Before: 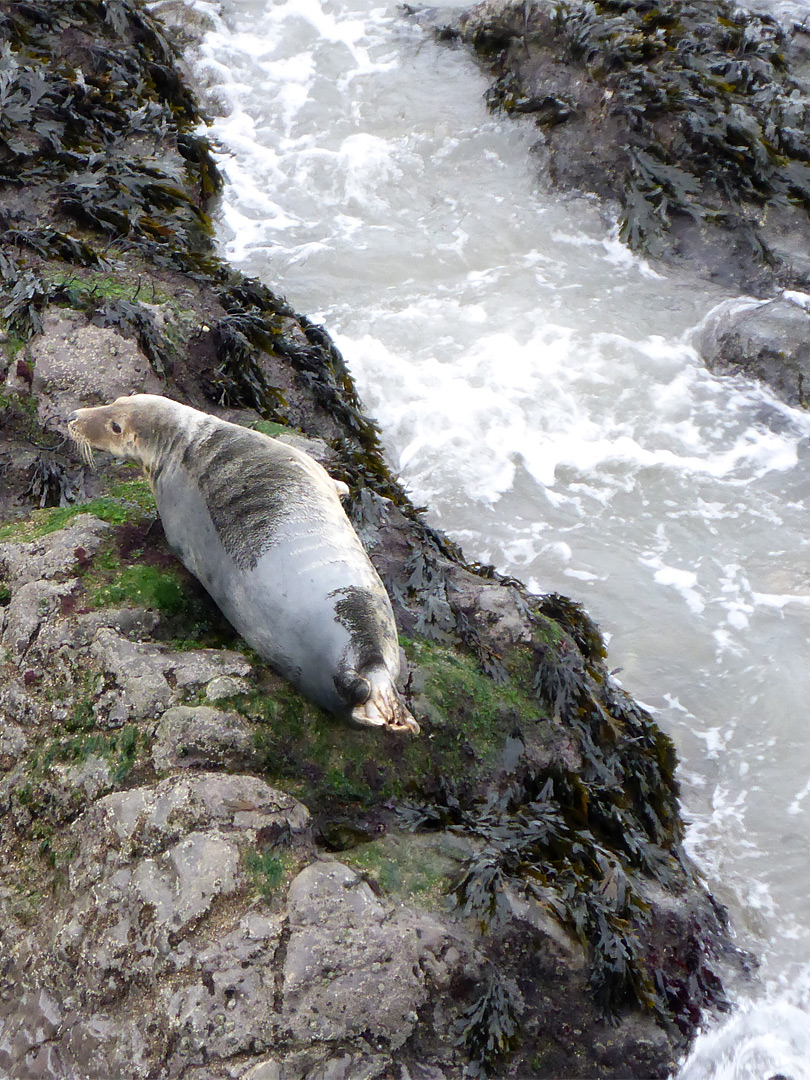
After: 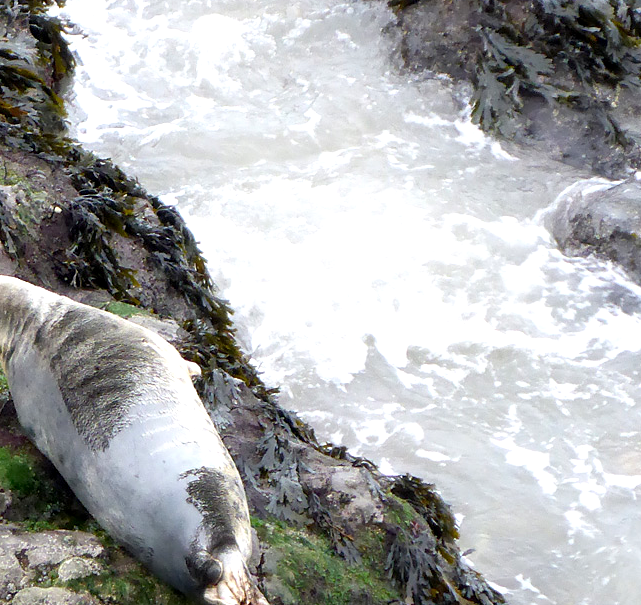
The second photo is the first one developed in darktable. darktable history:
crop: left 18.348%, top 11.11%, right 2.456%, bottom 32.792%
exposure: black level correction 0.003, exposure 0.388 EV, compensate highlight preservation false
